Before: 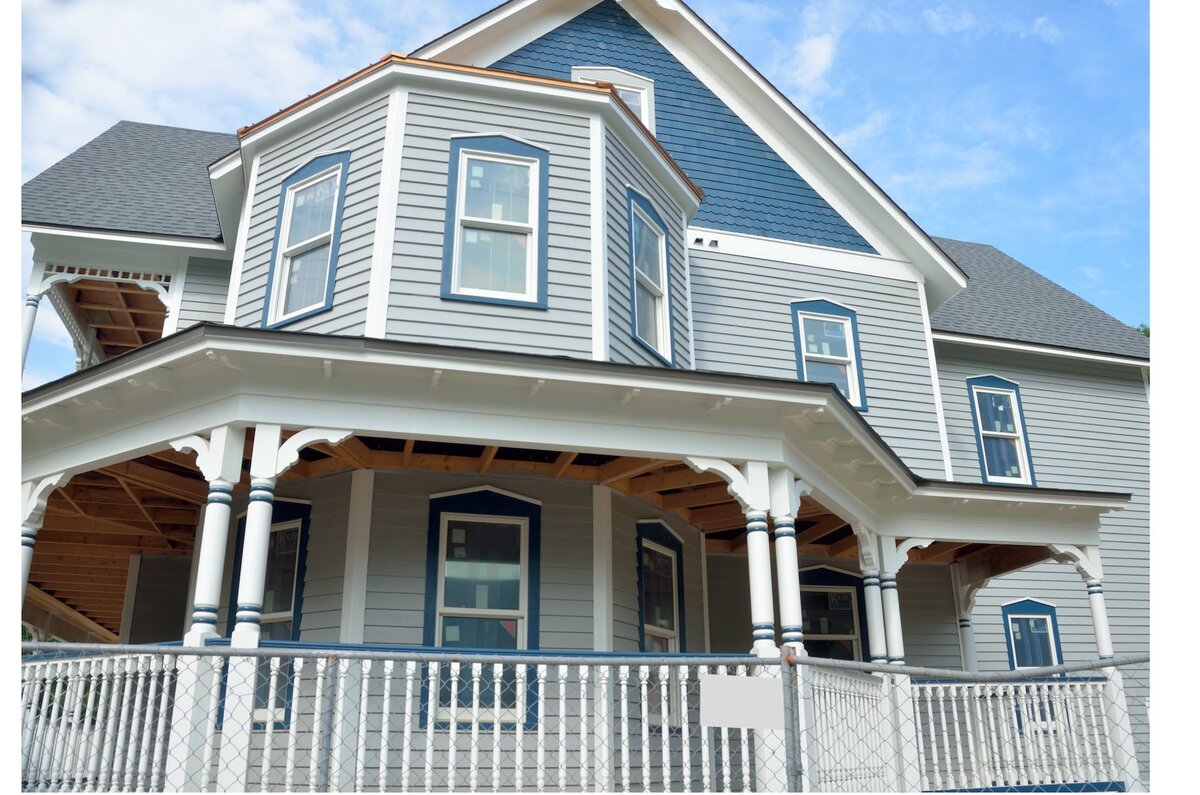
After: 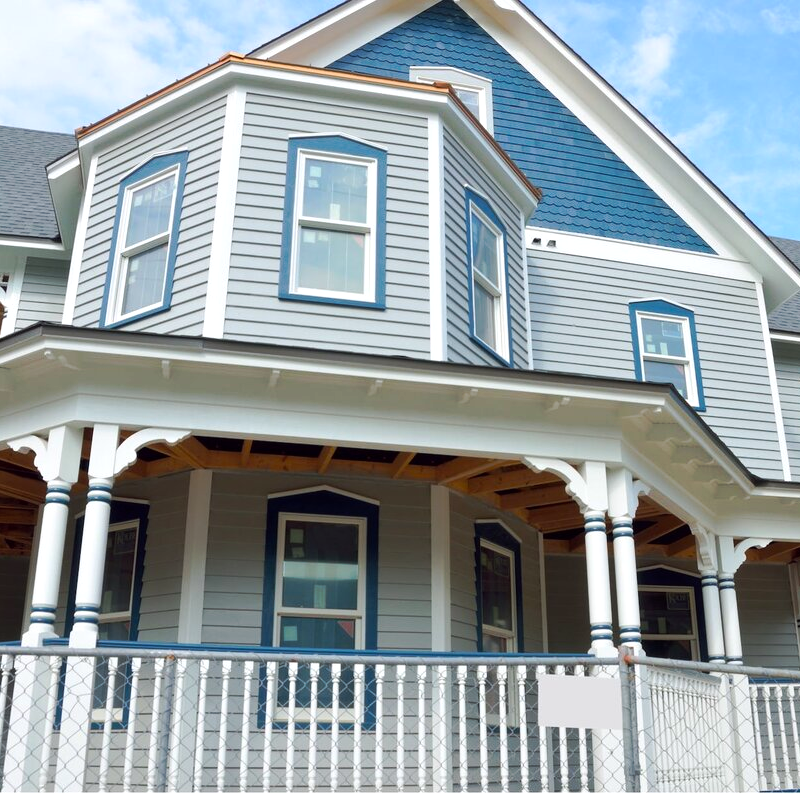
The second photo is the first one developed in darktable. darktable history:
crop and rotate: left 13.537%, right 19.796%
color balance: lift [1, 1, 0.999, 1.001], gamma [1, 1.003, 1.005, 0.995], gain [1, 0.992, 0.988, 1.012], contrast 5%, output saturation 110%
tone curve: curves: ch0 [(0, 0) (0.003, 0.003) (0.011, 0.011) (0.025, 0.025) (0.044, 0.044) (0.069, 0.069) (0.1, 0.099) (0.136, 0.135) (0.177, 0.177) (0.224, 0.224) (0.277, 0.276) (0.335, 0.334) (0.399, 0.398) (0.468, 0.467) (0.543, 0.565) (0.623, 0.641) (0.709, 0.723) (0.801, 0.81) (0.898, 0.902) (1, 1)], preserve colors none
